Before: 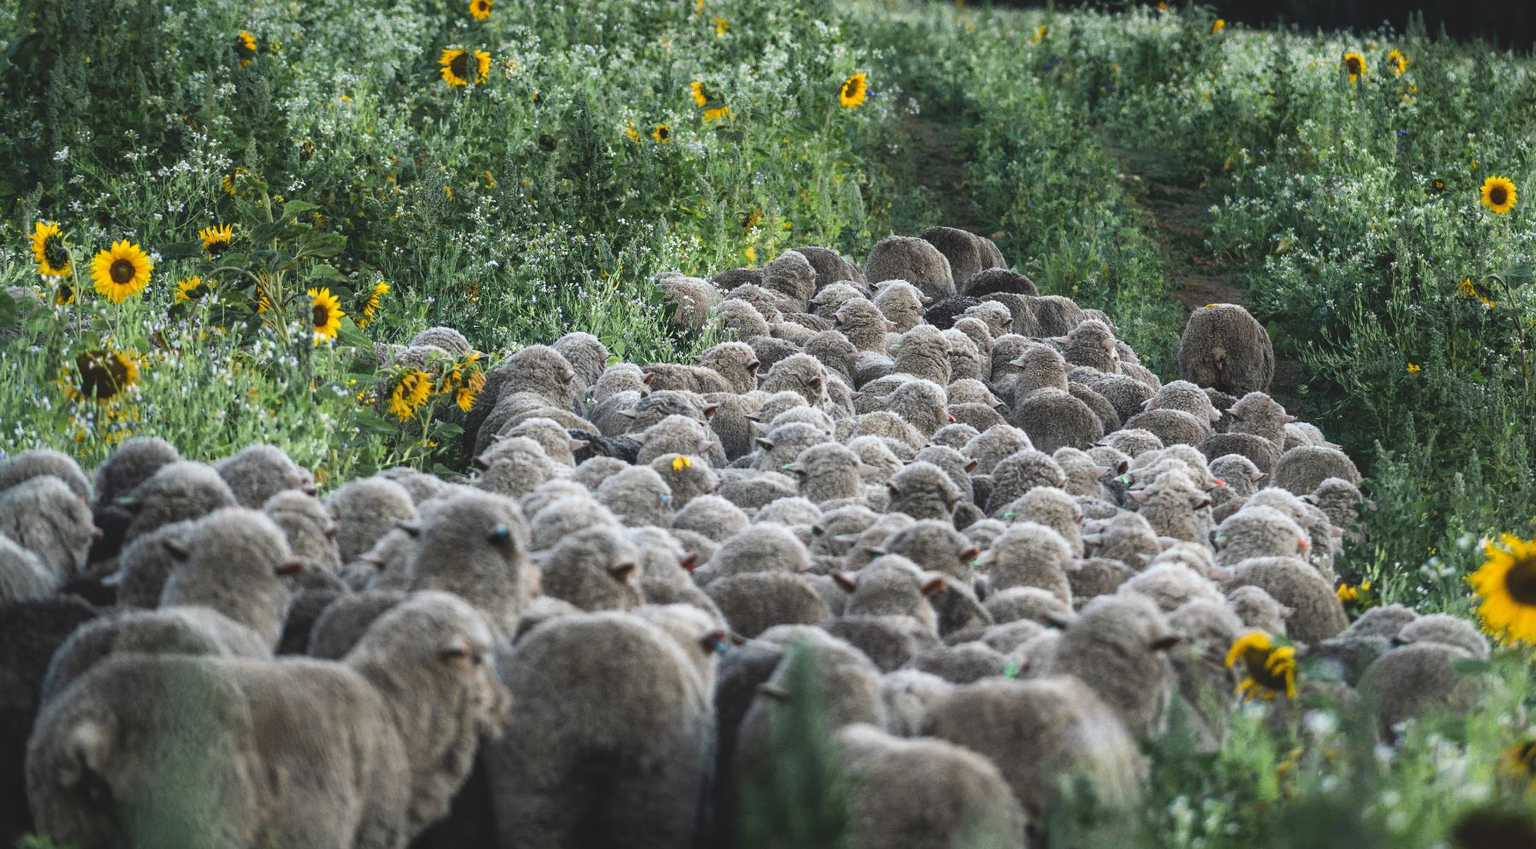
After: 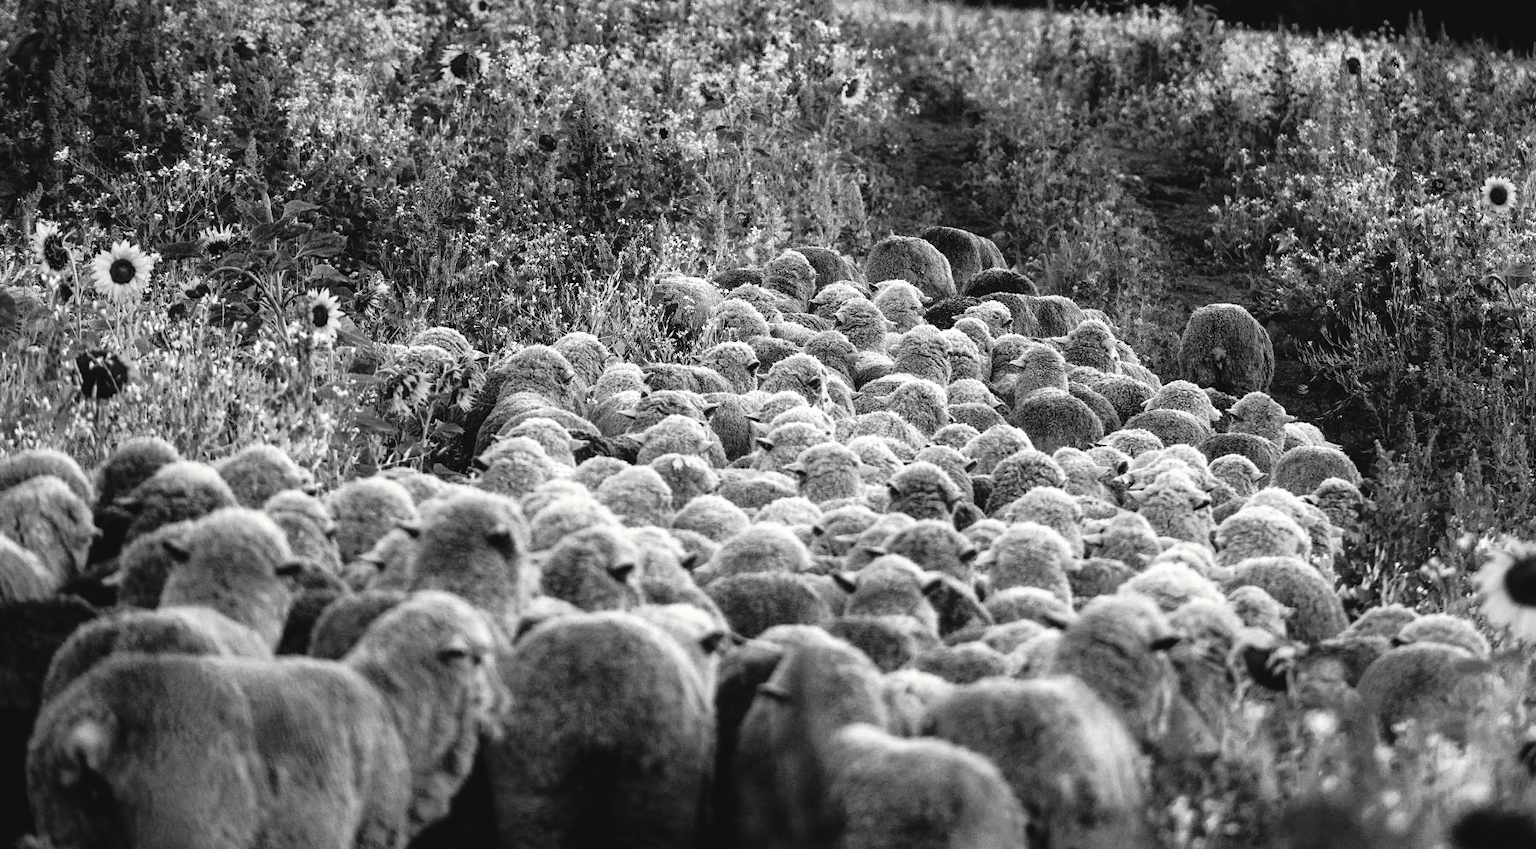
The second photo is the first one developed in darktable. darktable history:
tone curve: curves: ch0 [(0, 0) (0.003, 0.033) (0.011, 0.033) (0.025, 0.036) (0.044, 0.039) (0.069, 0.04) (0.1, 0.043) (0.136, 0.052) (0.177, 0.085) (0.224, 0.14) (0.277, 0.225) (0.335, 0.333) (0.399, 0.419) (0.468, 0.51) (0.543, 0.603) (0.623, 0.713) (0.709, 0.808) (0.801, 0.901) (0.898, 0.98) (1, 1)], preserve colors none
color look up table: target L [95.84, 87.05, 80.24, 73.19, 51.49, 47.64, 49.24, 39.07, 30.16, 23.82, 1.645, 200, 83.48, 78.43, 72.94, 60.94, 48.04, 43.19, 37.82, 38.52, 36.57, 19.87, 16.59, 93.05, 79.88, 74.42, 76.98, 84.56, 67, 60.68, 82.41, 60.68, 47.24, 70.73, 44.54, 32.89, 31.46, 22.62, 34.88, 11.26, 19.24, 3.967, 84.91, 80.24, 67.37, 62.08, 56.83, 53.98, 35.16], target a [-0.099, 0, 0, 0.001, 0.001, 0, 0, 0, 0.001, 0.001, -0.153, 0 ×4, 0.001, 0, 0, 0, 0.001, 0.001, 0.001, 0, -0.292, 0 ×5, 0.001, -0.002, 0.001 ×6, 0, 0.001, 0, 0.001, -0.248, 0 ×4, 0.001, 0.001, 0.001], target b [1.226, 0.002, 0.002, -0.005, -0.004, 0.001, 0.001, -0.004, -0.005, -0.004, 1.891, 0, 0.002, 0.002, 0.002, -0.004, 0.001, 0, 0, -0.004, -0.004, -0.004, -0.003, 3.658, 0.002 ×5, -0.004, 0.025, -0.004 ×5, -0.005, -0.002, -0.004, 0.002, -0.004, 3.06, 0.002 ×4, -0.004, -0.003, -0.004], num patches 49
